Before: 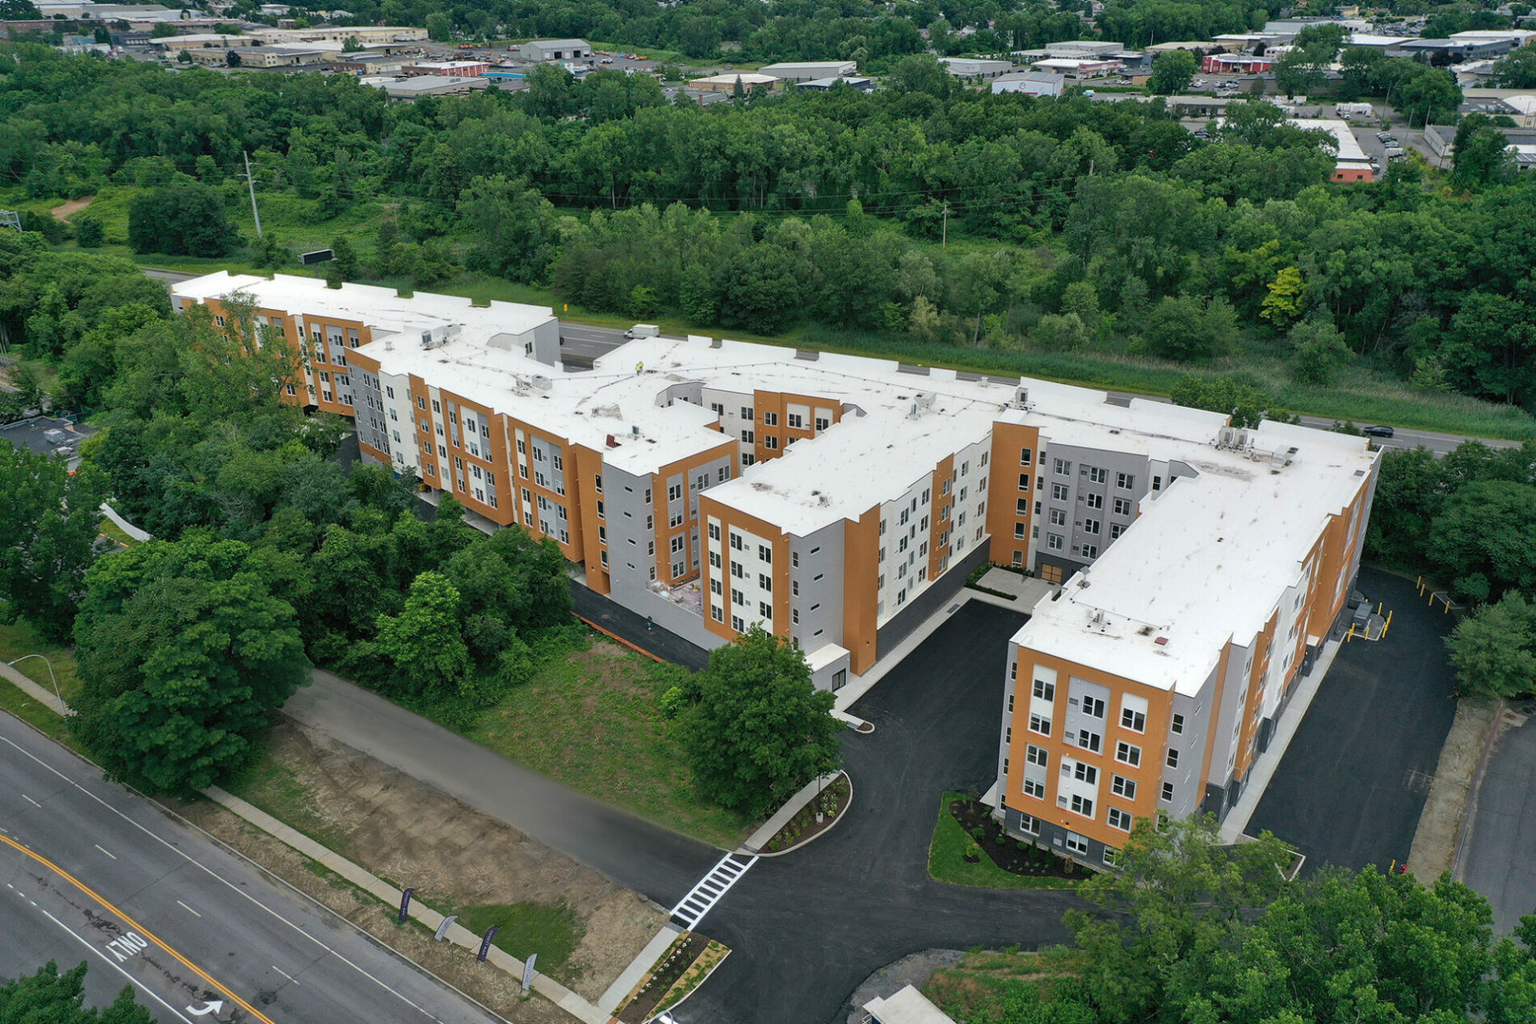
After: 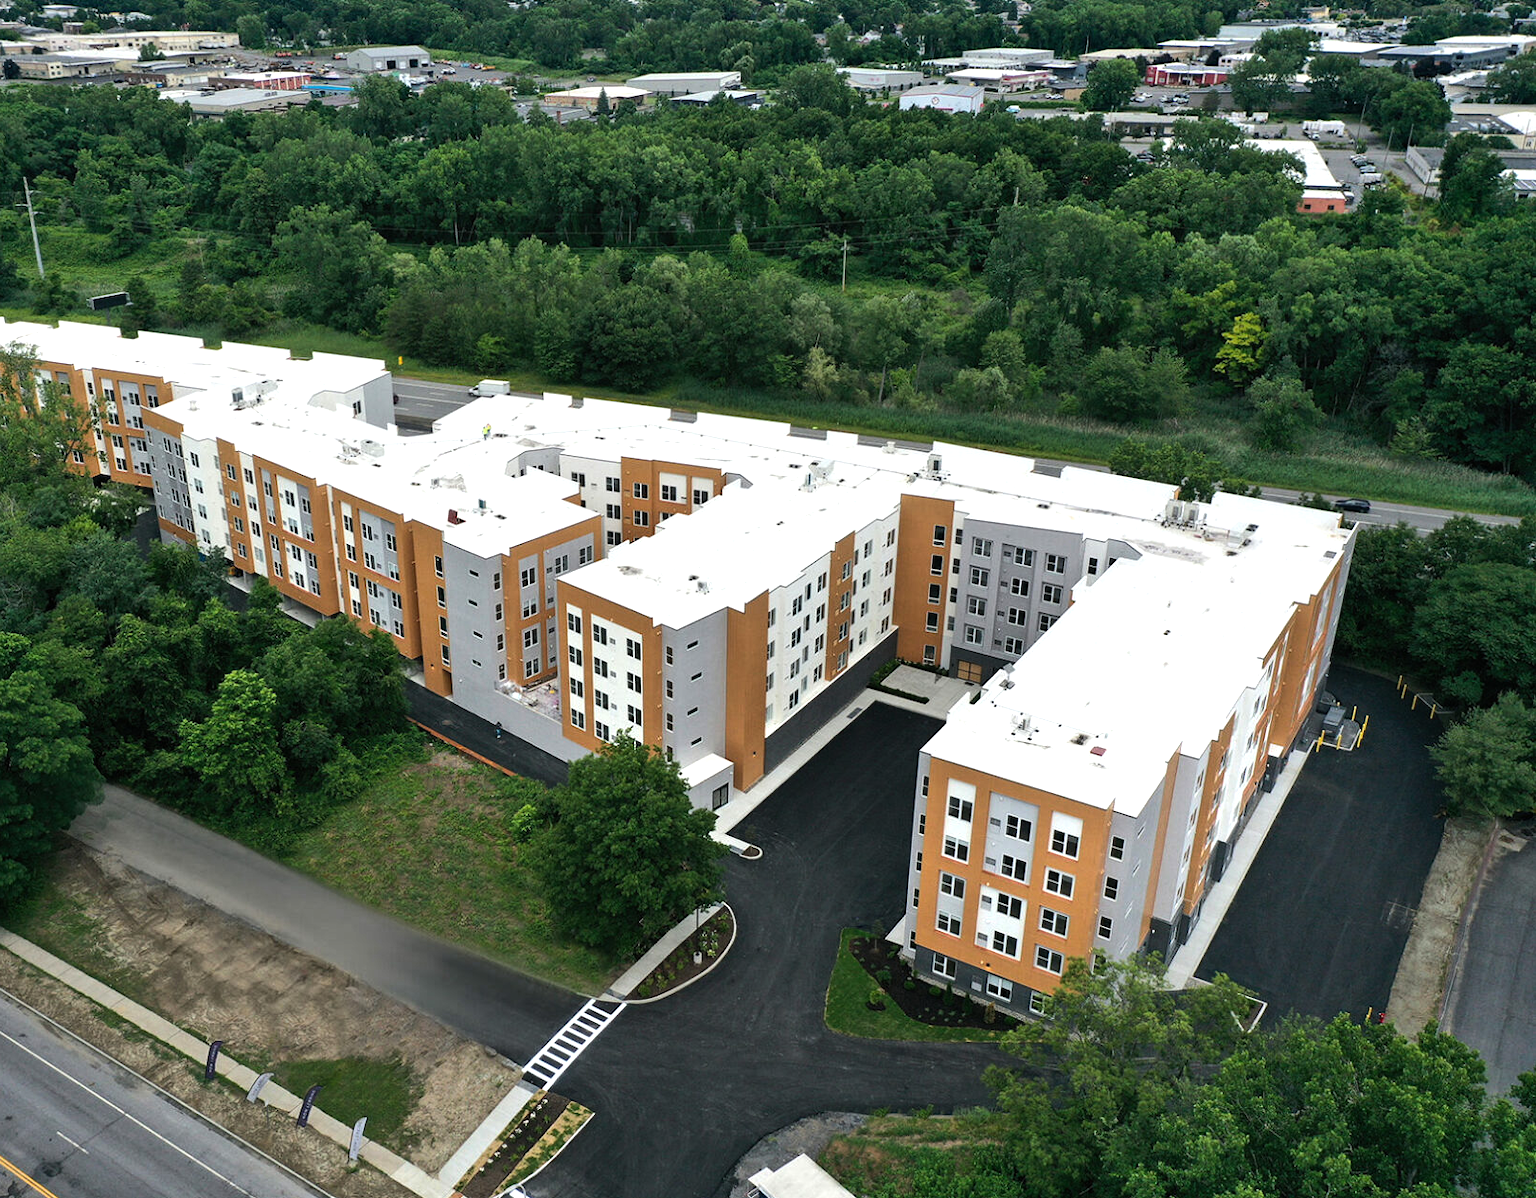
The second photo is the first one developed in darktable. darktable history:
crop and rotate: left 14.584%
tone equalizer: -8 EV -0.75 EV, -7 EV -0.7 EV, -6 EV -0.6 EV, -5 EV -0.4 EV, -3 EV 0.4 EV, -2 EV 0.6 EV, -1 EV 0.7 EV, +0 EV 0.75 EV, edges refinement/feathering 500, mask exposure compensation -1.57 EV, preserve details no
